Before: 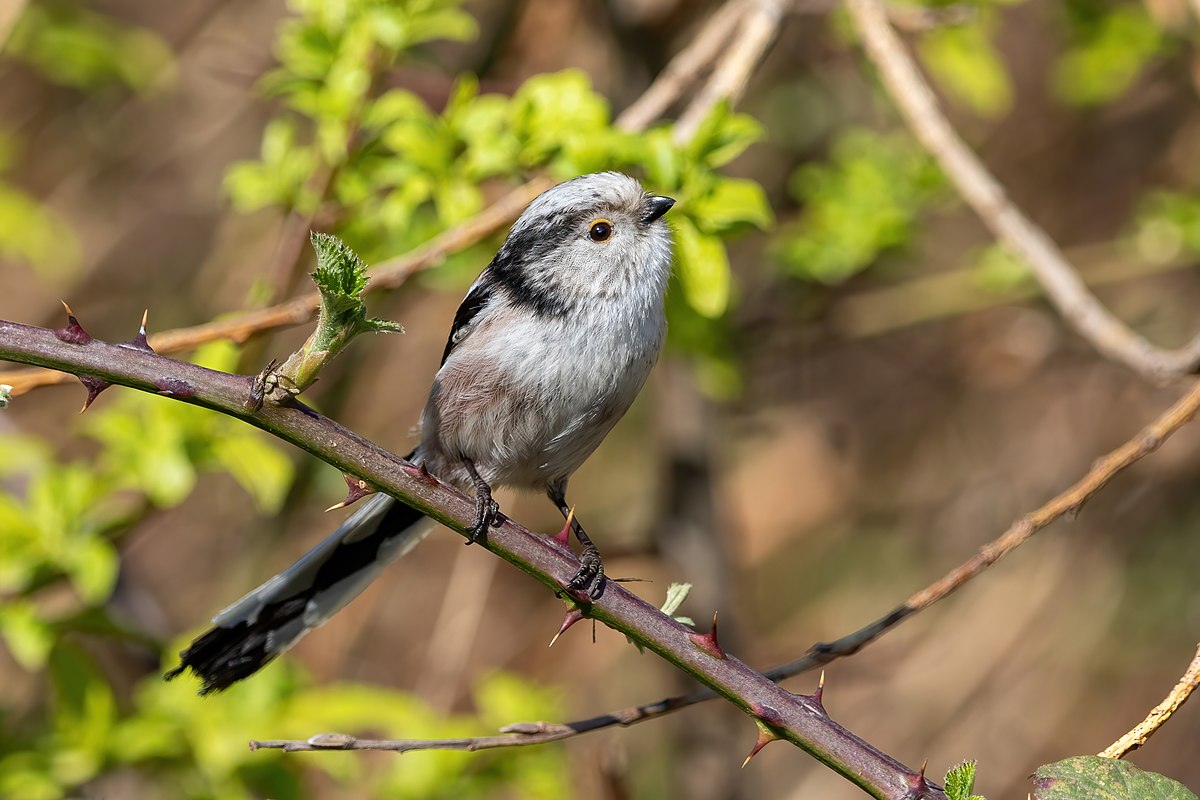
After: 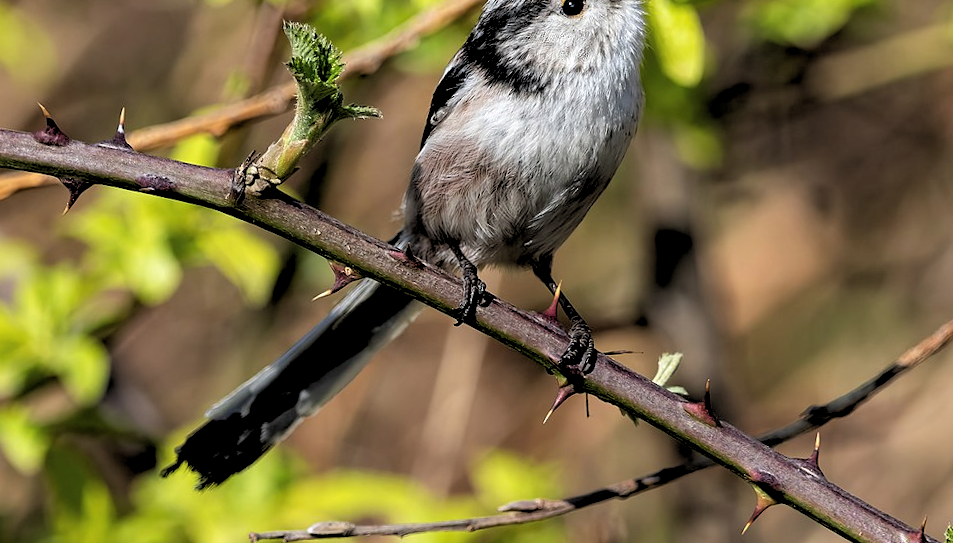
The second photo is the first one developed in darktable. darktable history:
crop: top 26.531%, right 17.959%
rgb levels: levels [[0.034, 0.472, 0.904], [0, 0.5, 1], [0, 0.5, 1]]
exposure: black level correction -0.003, exposure 0.04 EV, compensate highlight preservation false
rotate and perspective: rotation -3°, crop left 0.031, crop right 0.968, crop top 0.07, crop bottom 0.93
